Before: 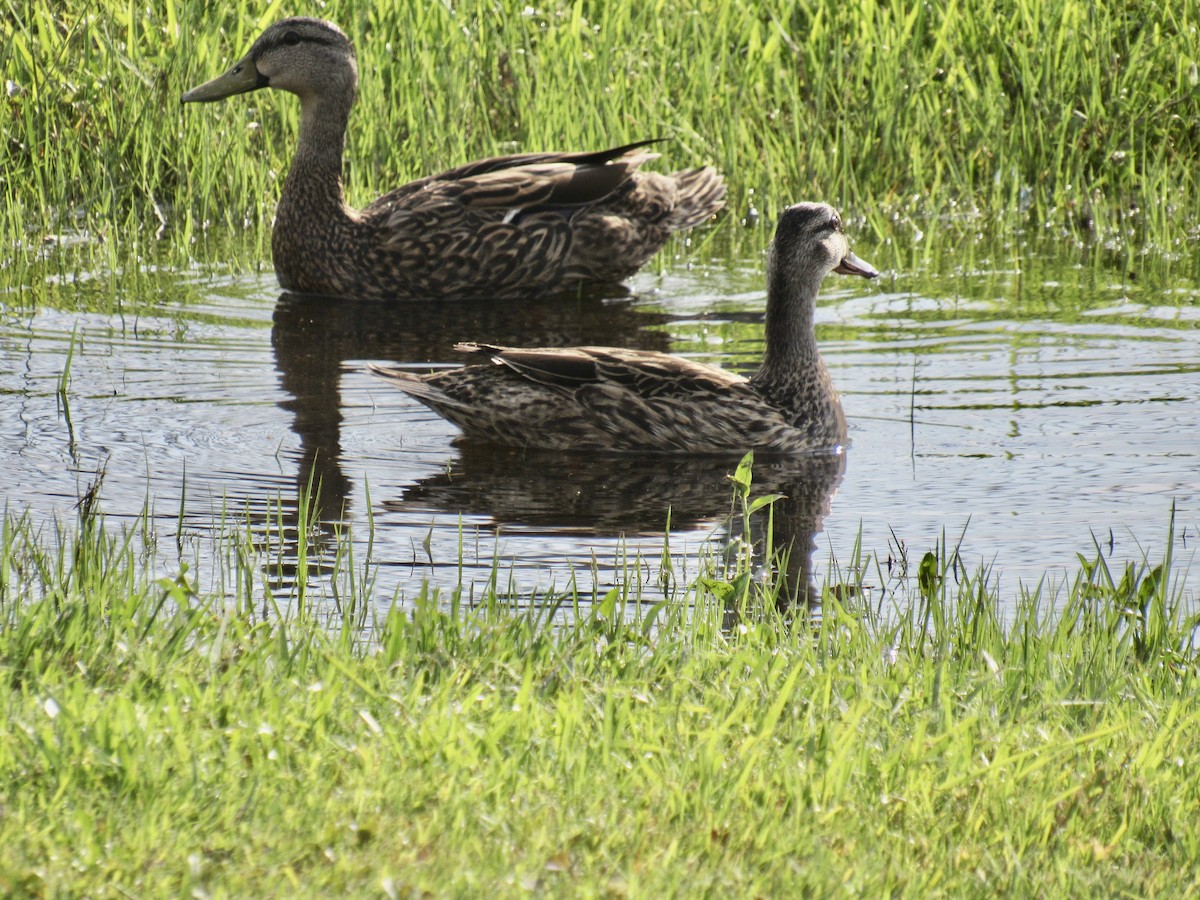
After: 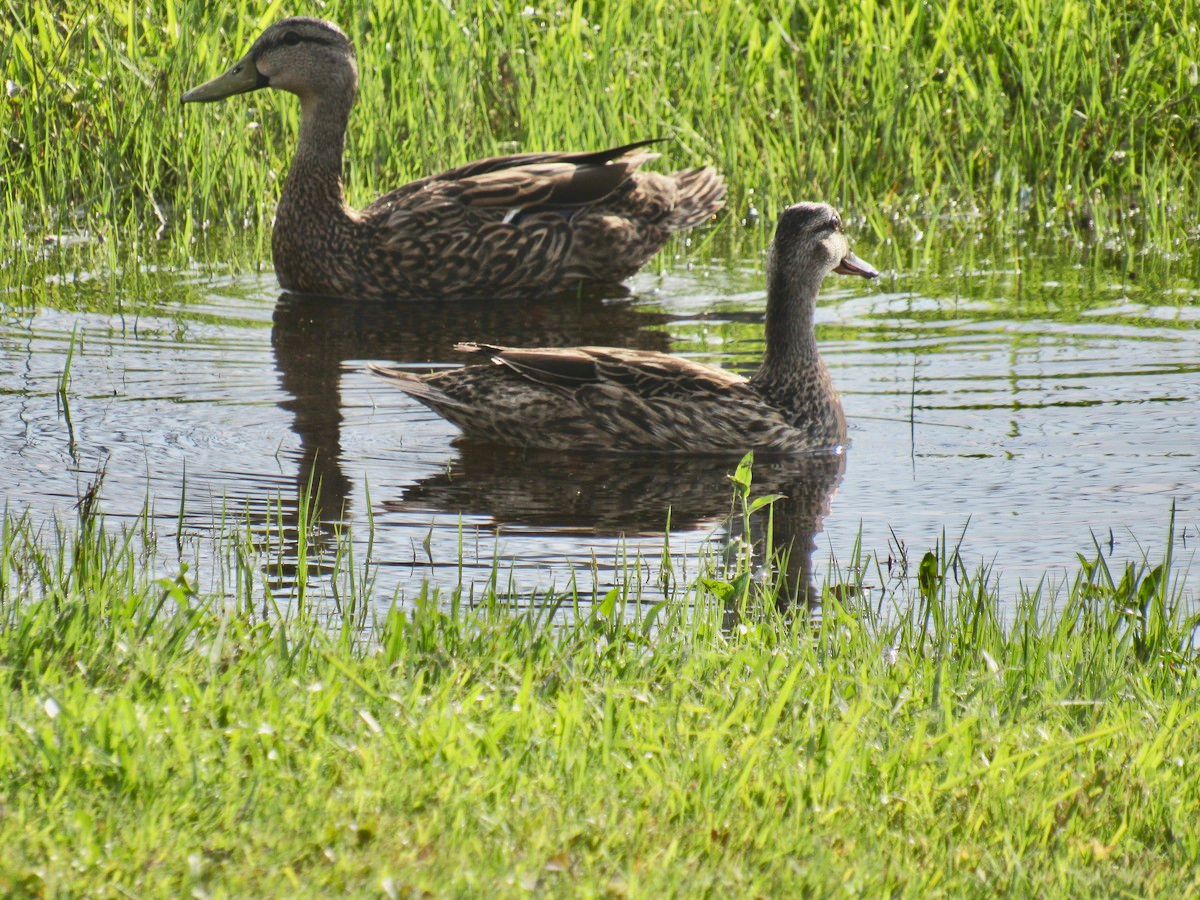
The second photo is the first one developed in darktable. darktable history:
tone curve: curves: ch0 [(0, 0) (0.003, 0.04) (0.011, 0.053) (0.025, 0.077) (0.044, 0.104) (0.069, 0.127) (0.1, 0.15) (0.136, 0.177) (0.177, 0.215) (0.224, 0.254) (0.277, 0.3) (0.335, 0.355) (0.399, 0.41) (0.468, 0.477) (0.543, 0.554) (0.623, 0.636) (0.709, 0.72) (0.801, 0.804) (0.898, 0.892) (1, 1)], color space Lab, independent channels, preserve colors none
shadows and highlights: shadows 33.97, highlights -34.87, soften with gaussian
